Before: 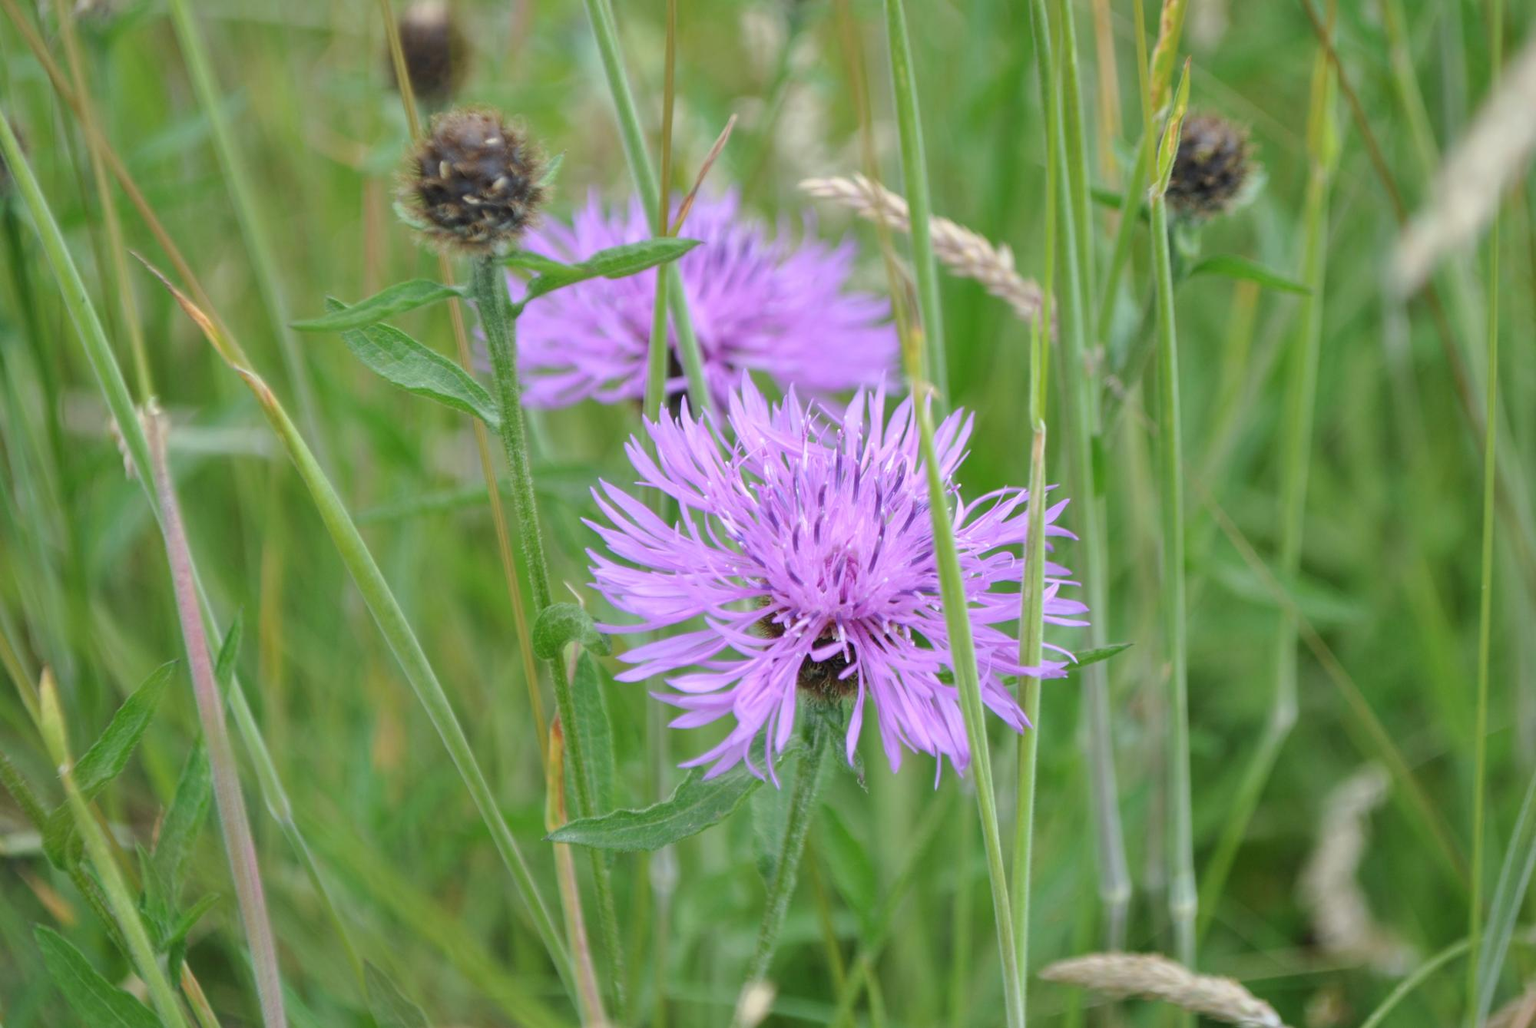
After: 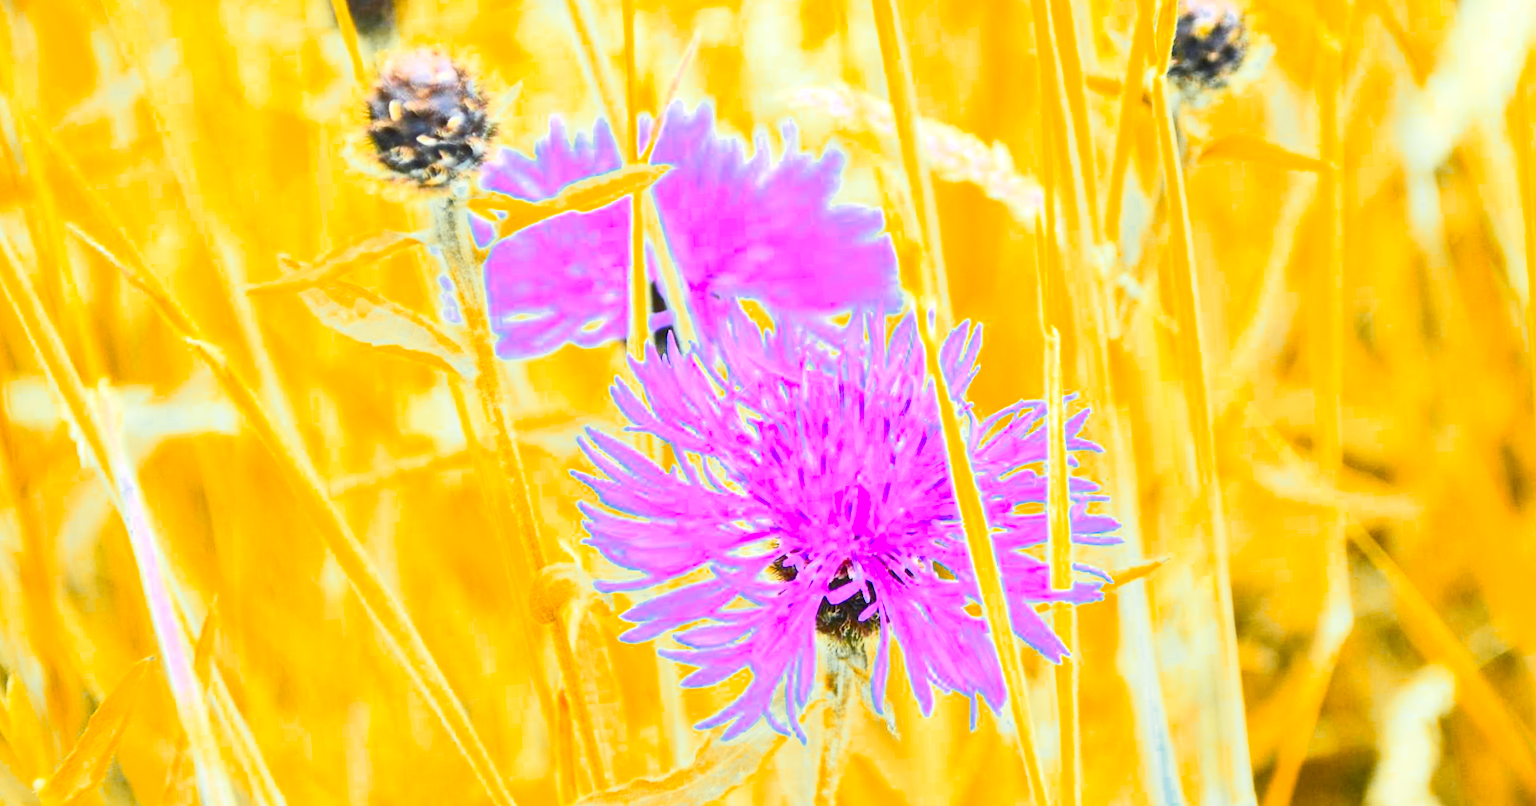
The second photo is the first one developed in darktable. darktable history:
exposure: black level correction 0, exposure 1.125 EV, compensate exposure bias true, compensate highlight preservation false
crop and rotate: top 5.667%, bottom 14.937%
color balance rgb: perceptual saturation grading › global saturation 30%, global vibrance 10%
white balance: red 0.98, blue 1.034
rotate and perspective: rotation -4.57°, crop left 0.054, crop right 0.944, crop top 0.087, crop bottom 0.914
color zones: curves: ch0 [(0, 0.499) (0.143, 0.5) (0.286, 0.5) (0.429, 0.476) (0.571, 0.284) (0.714, 0.243) (0.857, 0.449) (1, 0.499)]; ch1 [(0, 0.532) (0.143, 0.645) (0.286, 0.696) (0.429, 0.211) (0.571, 0.504) (0.714, 0.493) (0.857, 0.495) (1, 0.532)]; ch2 [(0, 0.5) (0.143, 0.5) (0.286, 0.427) (0.429, 0.324) (0.571, 0.5) (0.714, 0.5) (0.857, 0.5) (1, 0.5)]
vibrance: vibrance 100%
contrast brightness saturation: contrast 0.62, brightness 0.34, saturation 0.14
